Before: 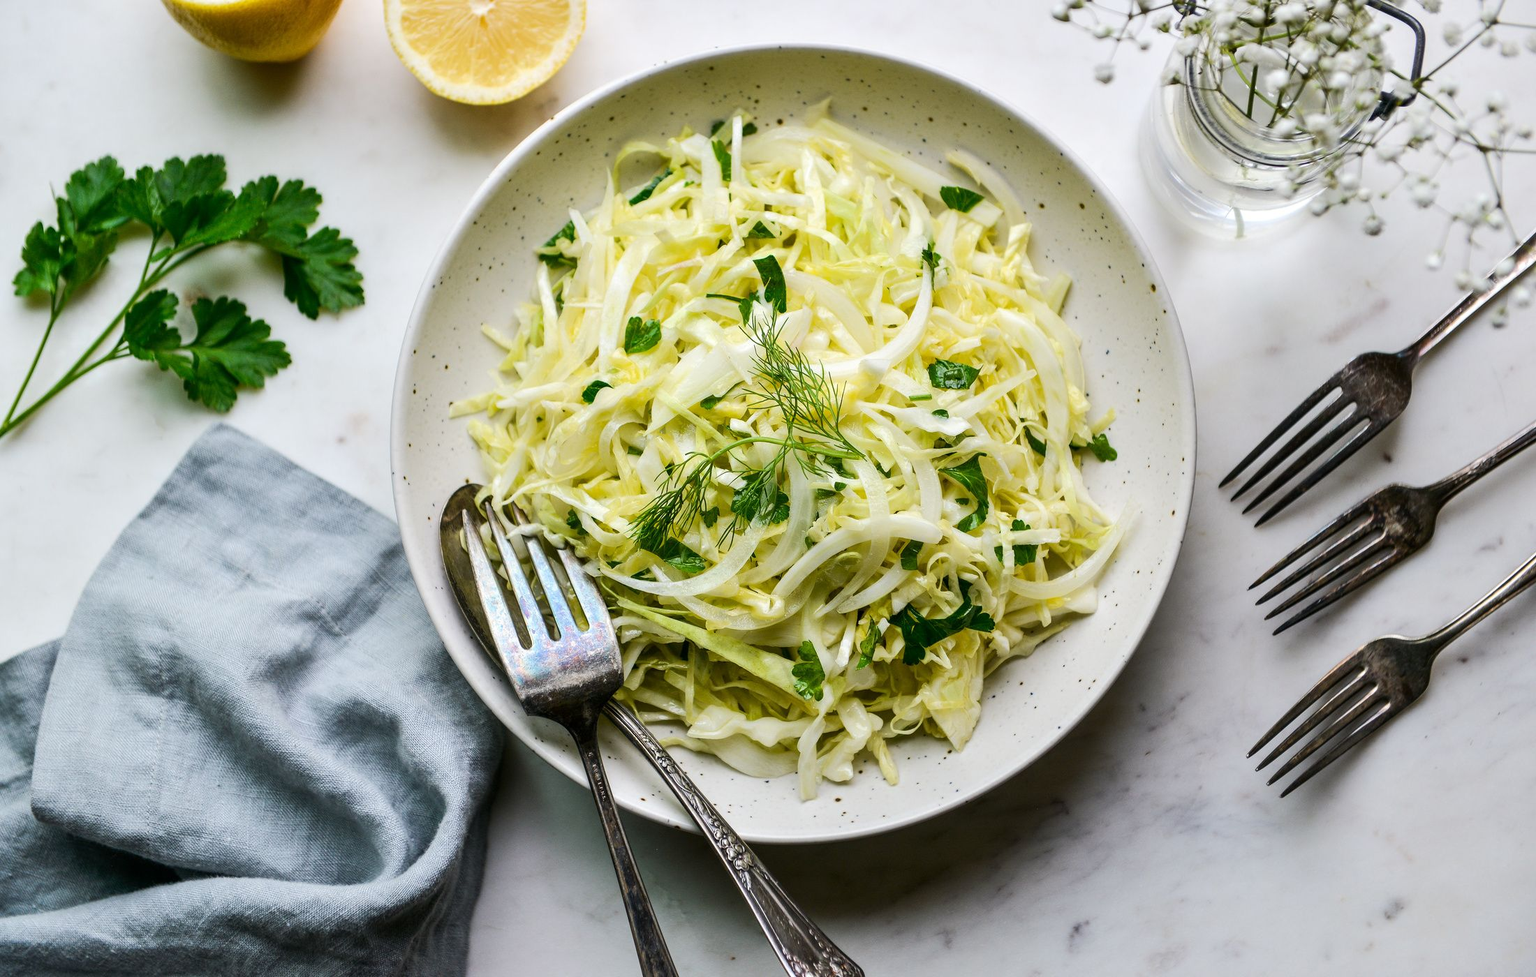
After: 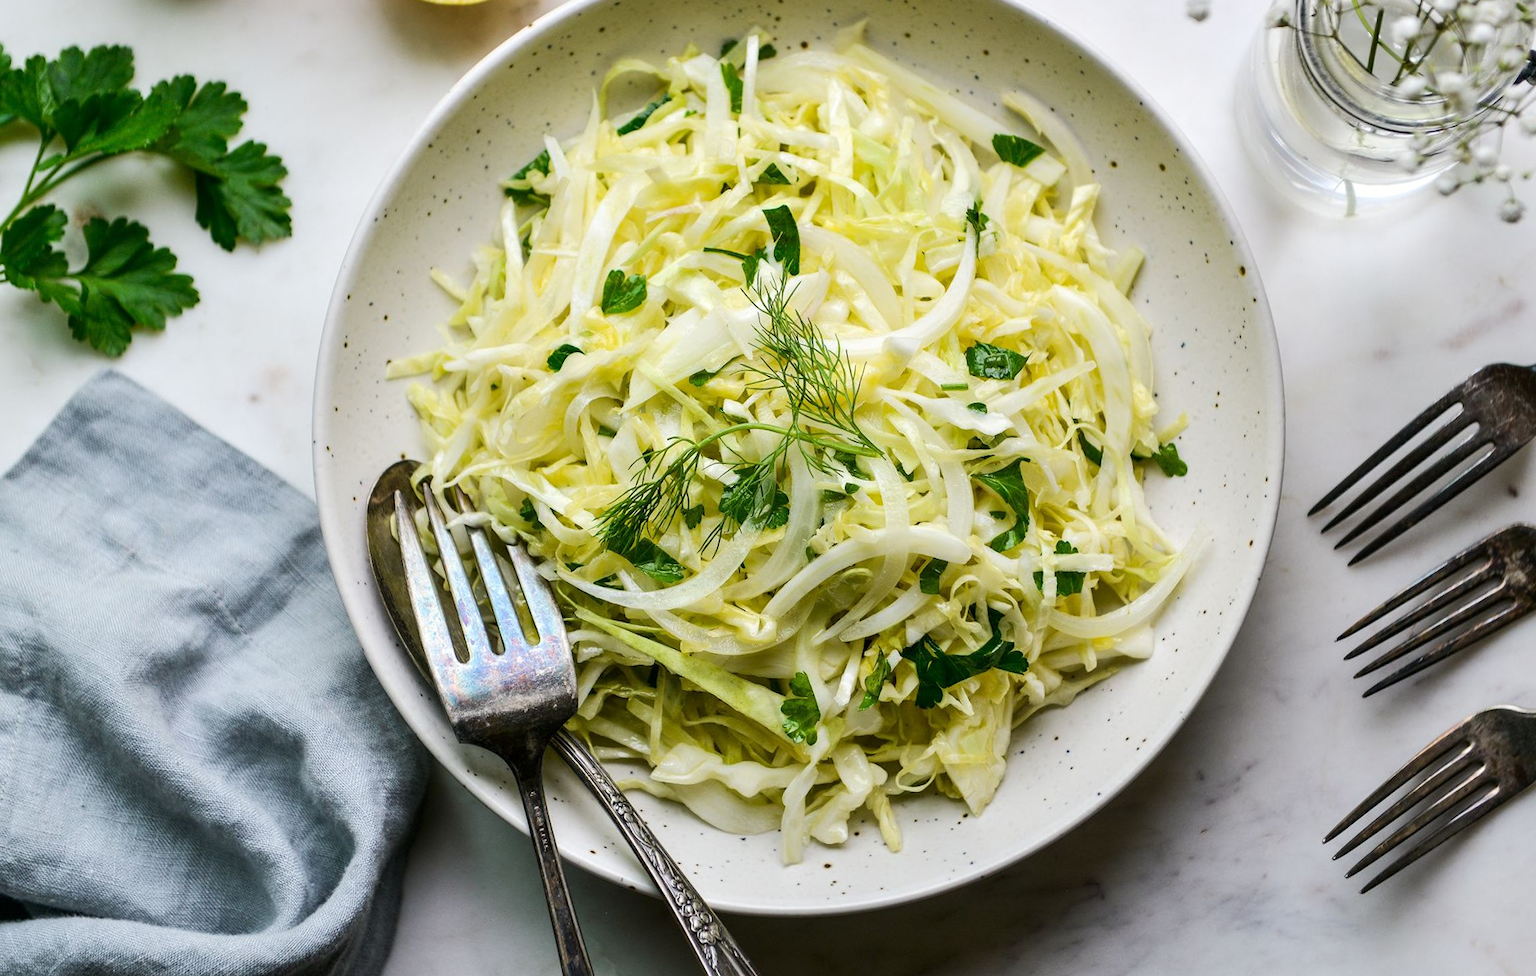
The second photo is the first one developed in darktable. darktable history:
crop and rotate: angle -3.26°, left 5.107%, top 5.228%, right 4.687%, bottom 4.698%
